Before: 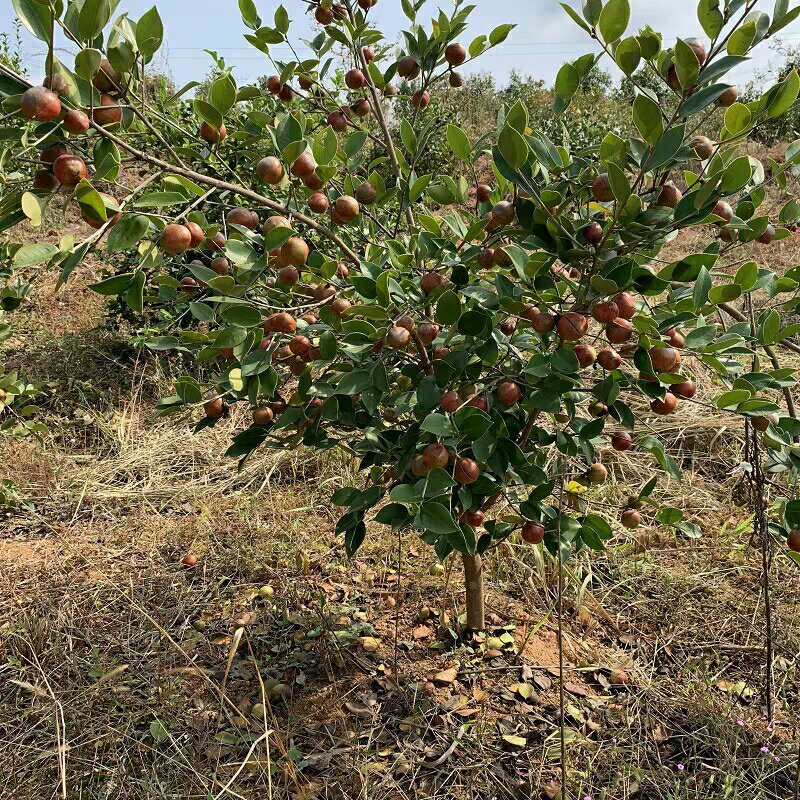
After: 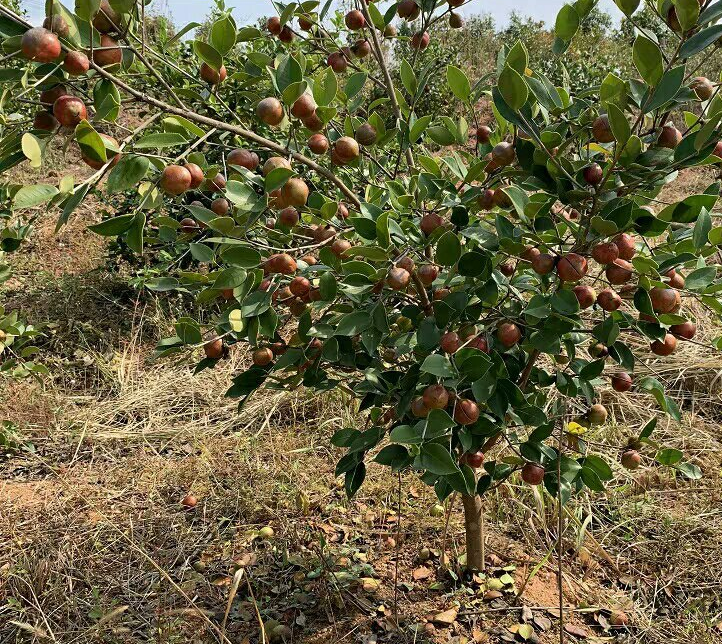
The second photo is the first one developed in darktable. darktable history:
crop: top 7.497%, right 9.716%, bottom 11.908%
